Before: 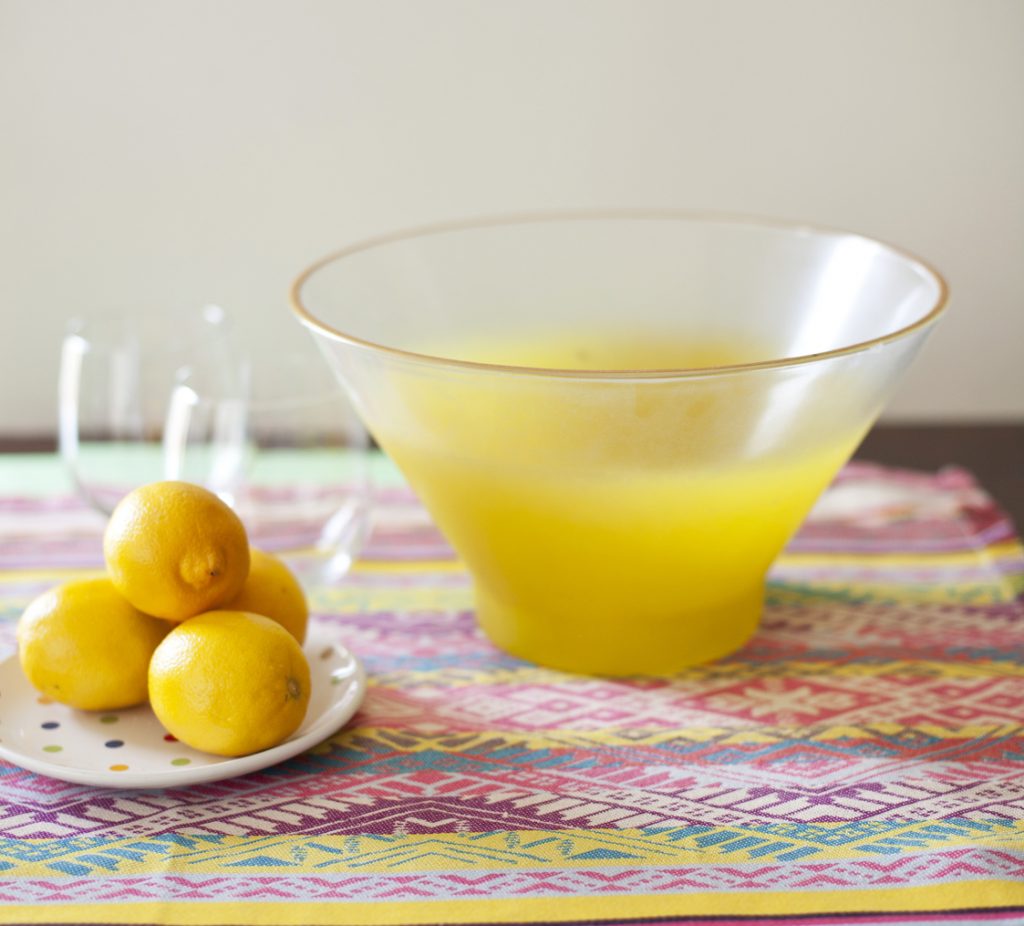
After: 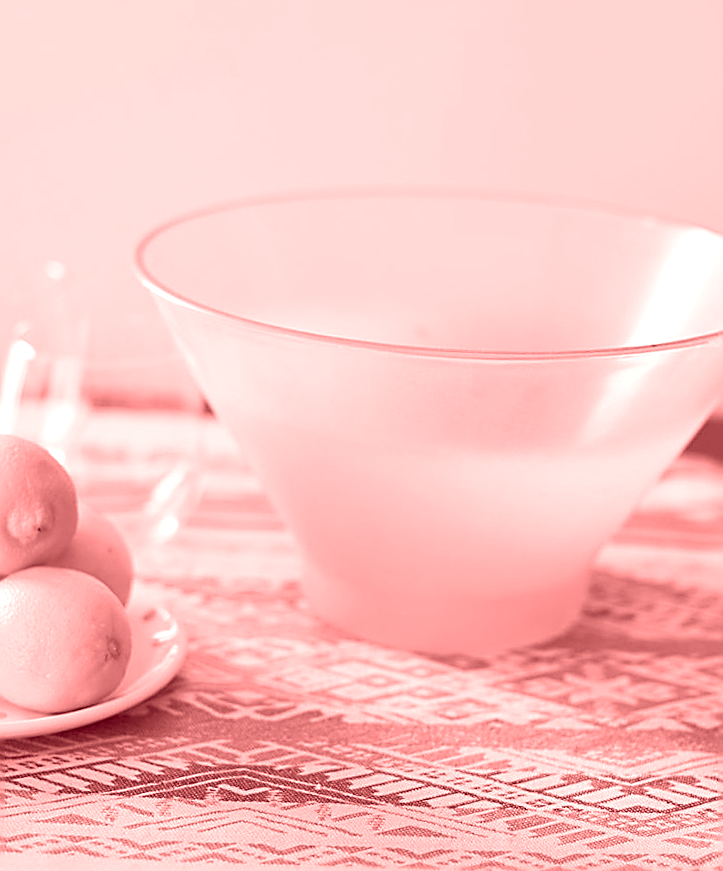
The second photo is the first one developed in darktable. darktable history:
crop and rotate: angle -3.27°, left 14.277%, top 0.028%, right 10.766%, bottom 0.028%
sharpen: radius 1.685, amount 1.294
colorize: saturation 60%, source mix 100%
